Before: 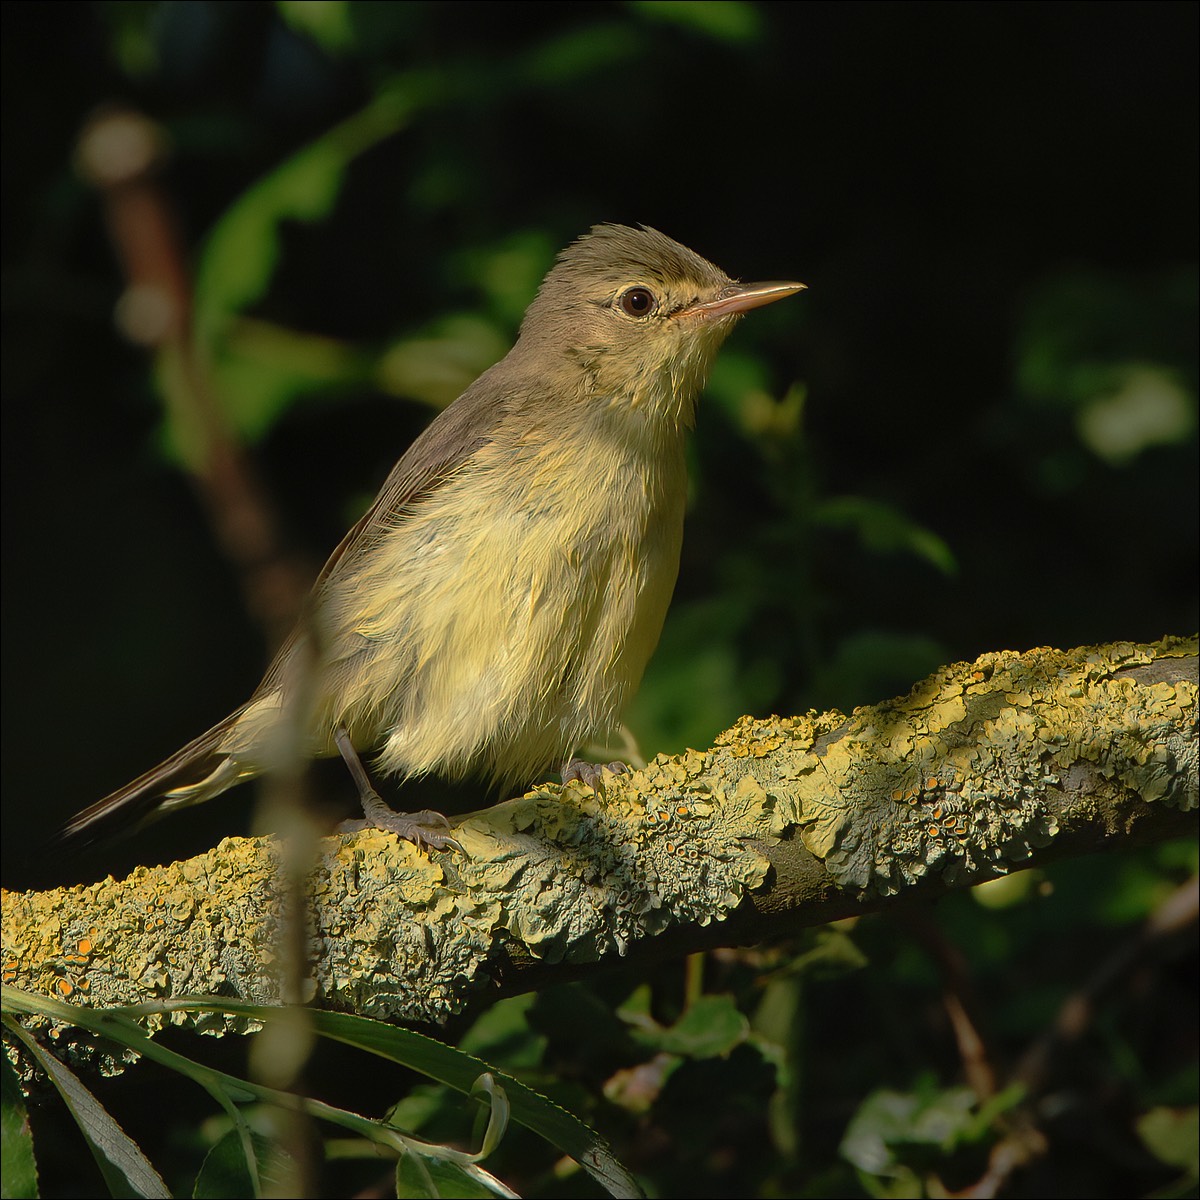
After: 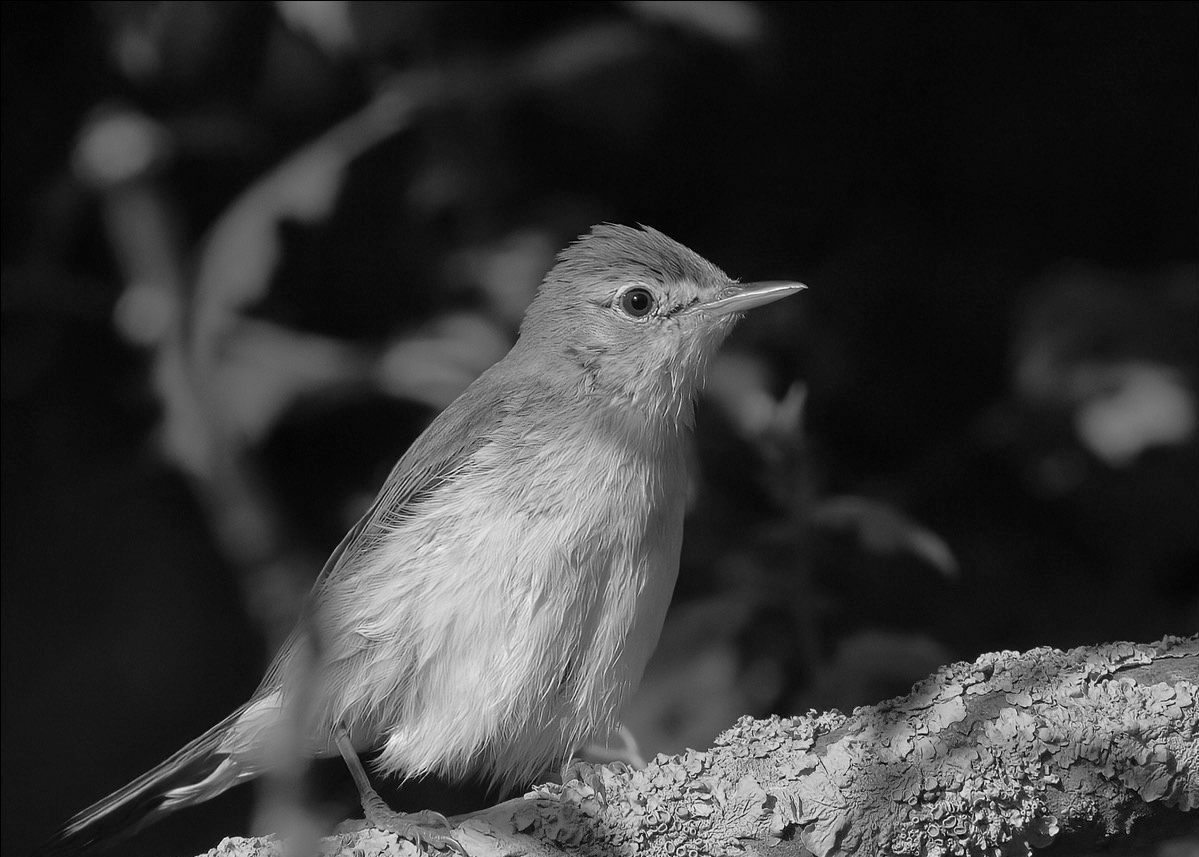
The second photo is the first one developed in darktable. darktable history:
crop: bottom 28.576%
monochrome: a -4.13, b 5.16, size 1
white balance: red 0.982, blue 1.018
